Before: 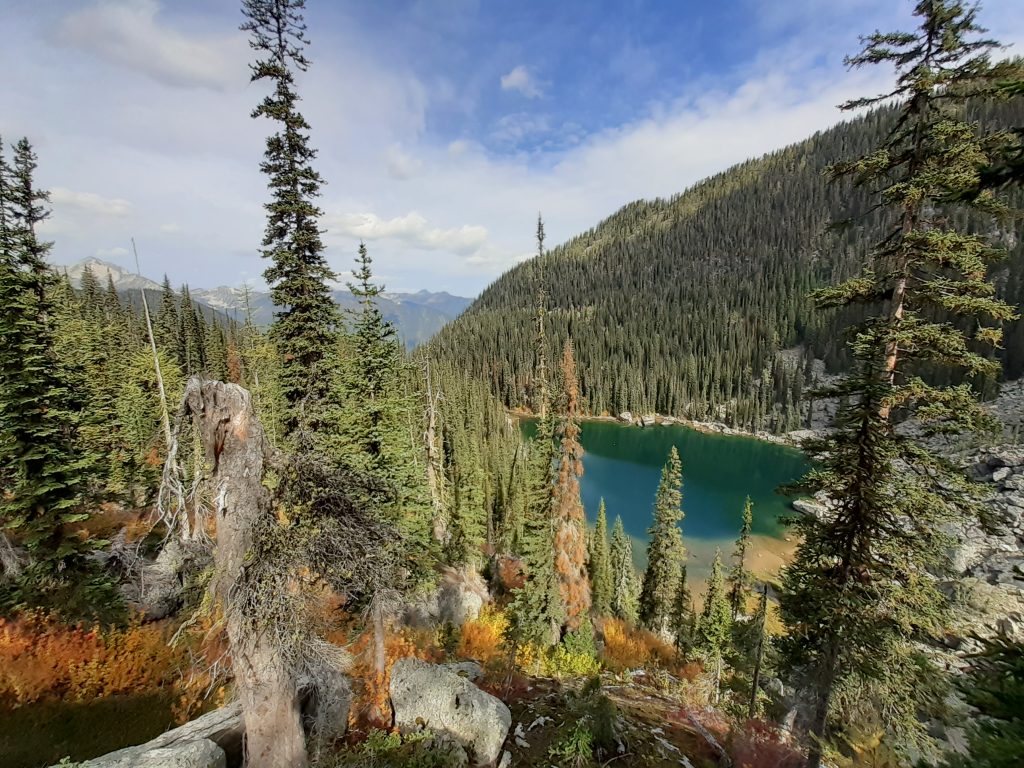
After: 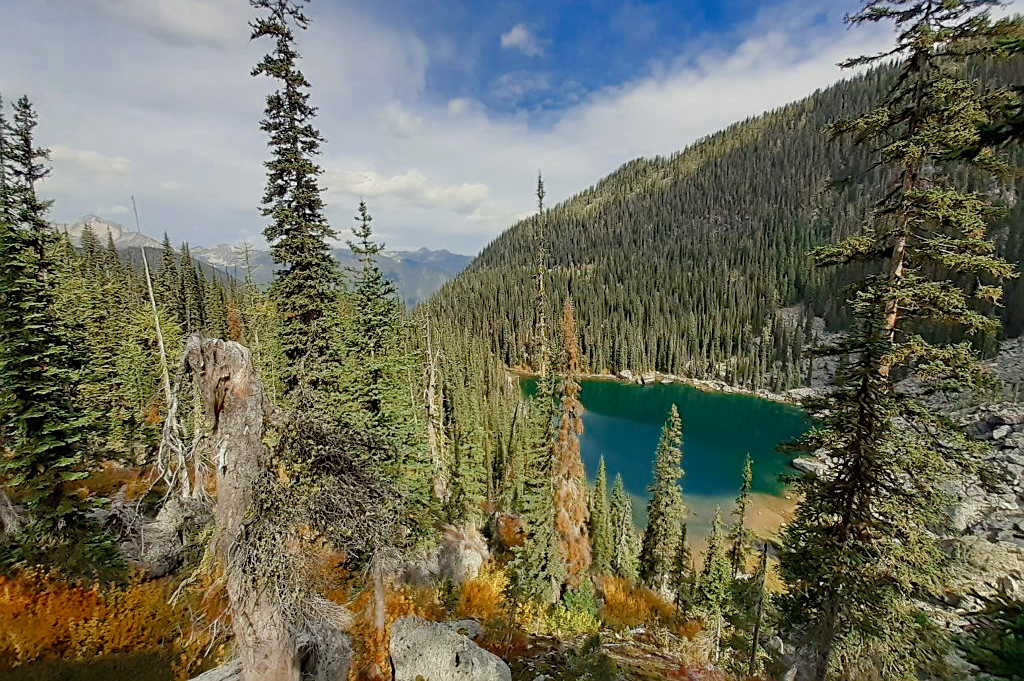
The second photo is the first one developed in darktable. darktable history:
sharpen: on, module defaults
color zones: curves: ch0 [(0, 0.5) (0.125, 0.4) (0.25, 0.5) (0.375, 0.4) (0.5, 0.4) (0.625, 0.35) (0.75, 0.35) (0.875, 0.5)]; ch1 [(0, 0.35) (0.125, 0.45) (0.25, 0.35) (0.375, 0.35) (0.5, 0.35) (0.625, 0.35) (0.75, 0.45) (0.875, 0.35)]; ch2 [(0, 0.6) (0.125, 0.5) (0.25, 0.5) (0.375, 0.6) (0.5, 0.6) (0.625, 0.5) (0.75, 0.5) (0.875, 0.5)]
crop and rotate: top 5.572%, bottom 5.669%
color balance rgb: highlights gain › luminance 6.869%, highlights gain › chroma 1.873%, highlights gain › hue 87.43°, linear chroma grading › global chroma 20.188%, perceptual saturation grading › global saturation 20%, perceptual saturation grading › highlights -25.46%, perceptual saturation grading › shadows 25.998%, contrast -10.517%
